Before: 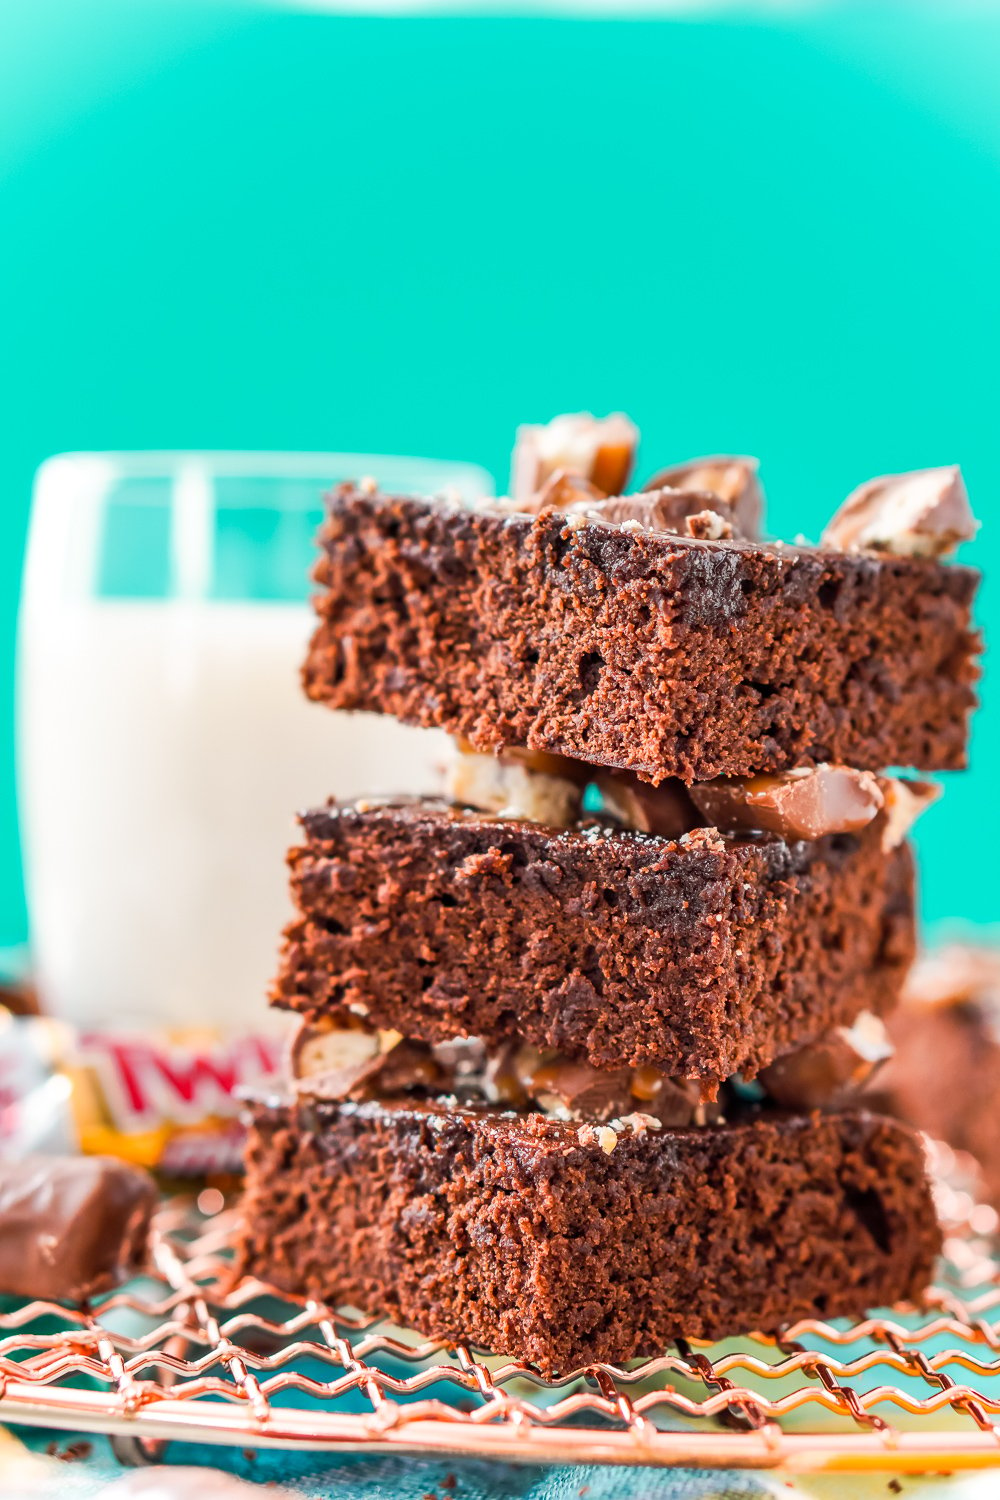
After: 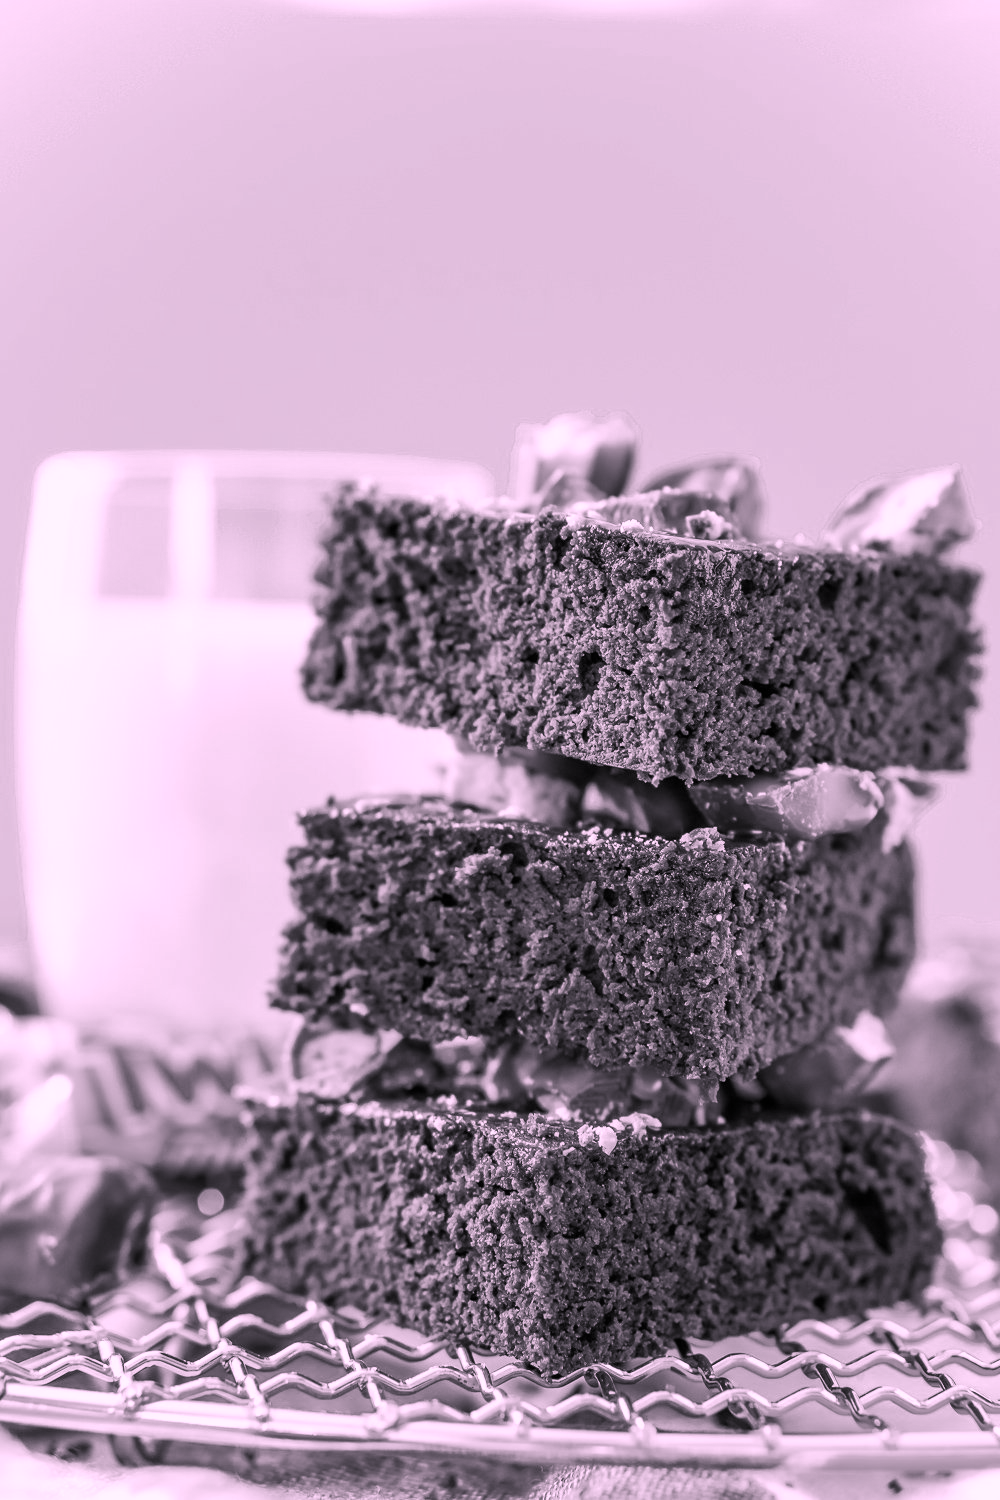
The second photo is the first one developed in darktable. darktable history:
color correction: highlights a* 16.09, highlights b* -20.63
color calibration: output gray [0.22, 0.42, 0.37, 0], illuminant custom, x 0.363, y 0.385, temperature 4522.02 K
color balance rgb: highlights gain › chroma 2.938%, highlights gain › hue 61.52°, perceptual saturation grading › global saturation 20%, perceptual saturation grading › highlights -25.846%, perceptual saturation grading › shadows 25.41%, global vibrance 20%
